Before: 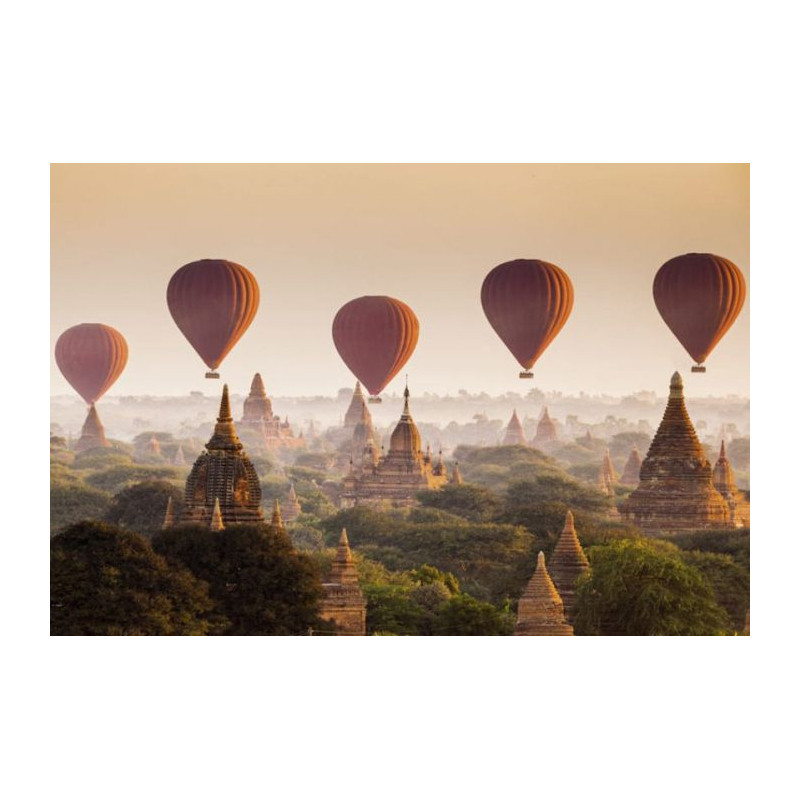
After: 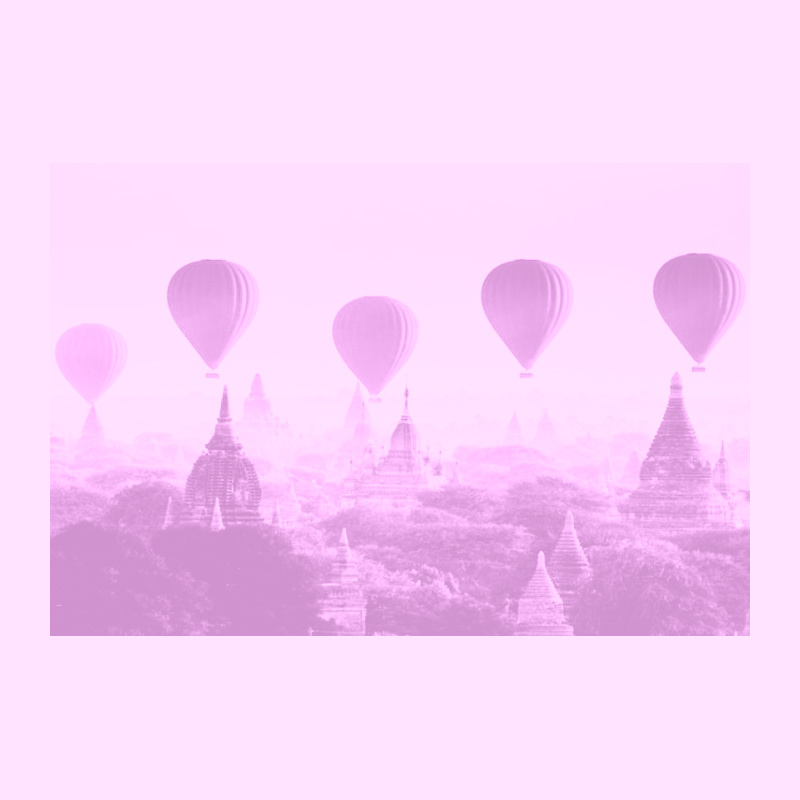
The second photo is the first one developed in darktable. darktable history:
filmic rgb: black relative exposure -8.2 EV, white relative exposure 2.2 EV, threshold 3 EV, hardness 7.11, latitude 75%, contrast 1.325, highlights saturation mix -2%, shadows ↔ highlights balance 30%, preserve chrominance RGB euclidean norm, color science v5 (2021), contrast in shadows safe, contrast in highlights safe, enable highlight reconstruction true
colorize: hue 331.2°, saturation 75%, source mix 30.28%, lightness 70.52%, version 1
tone curve: curves: ch0 [(0, 0) (0.131, 0.116) (0.316, 0.345) (0.501, 0.584) (0.629, 0.732) (0.812, 0.888) (1, 0.974)]; ch1 [(0, 0) (0.366, 0.367) (0.475, 0.453) (0.494, 0.497) (0.504, 0.503) (0.553, 0.584) (1, 1)]; ch2 [(0, 0) (0.333, 0.346) (0.375, 0.375) (0.424, 0.43) (0.476, 0.492) (0.502, 0.501) (0.533, 0.556) (0.566, 0.599) (0.614, 0.653) (1, 1)], color space Lab, independent channels, preserve colors none
